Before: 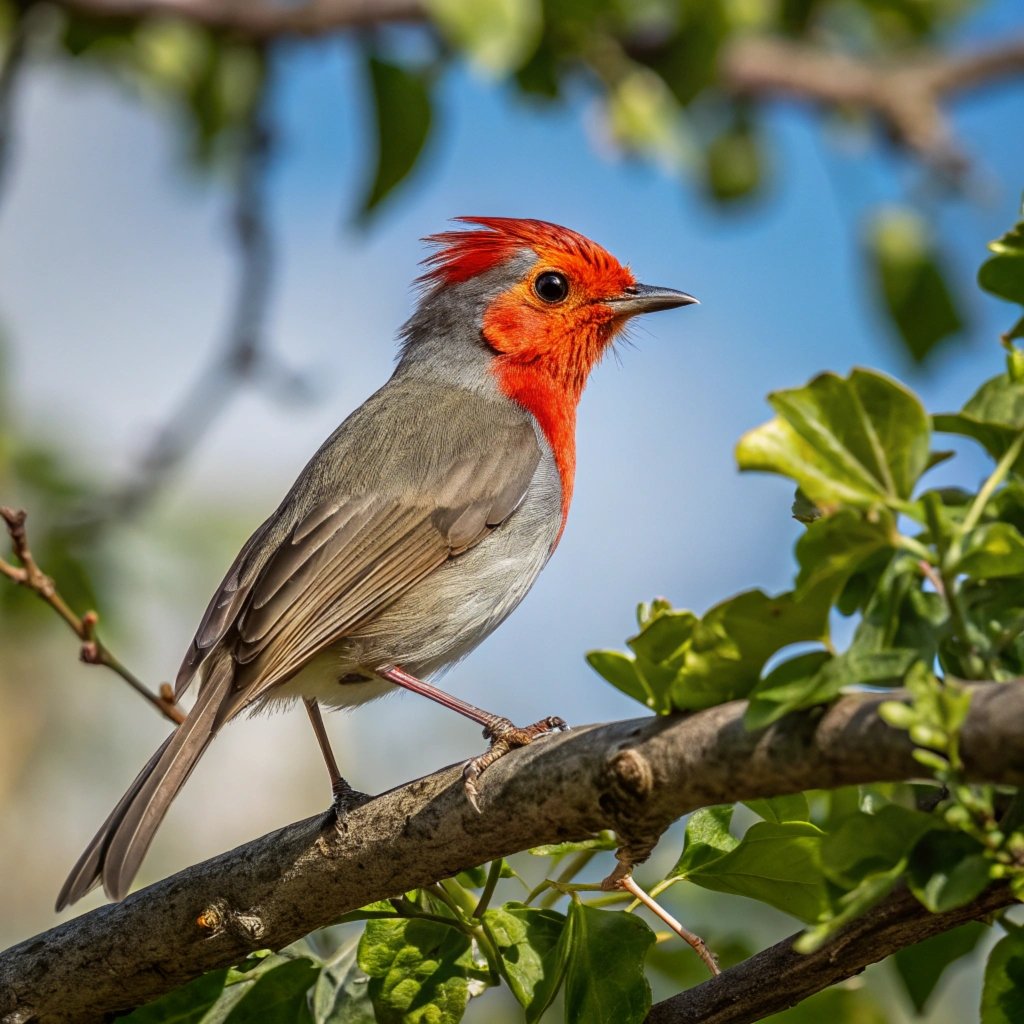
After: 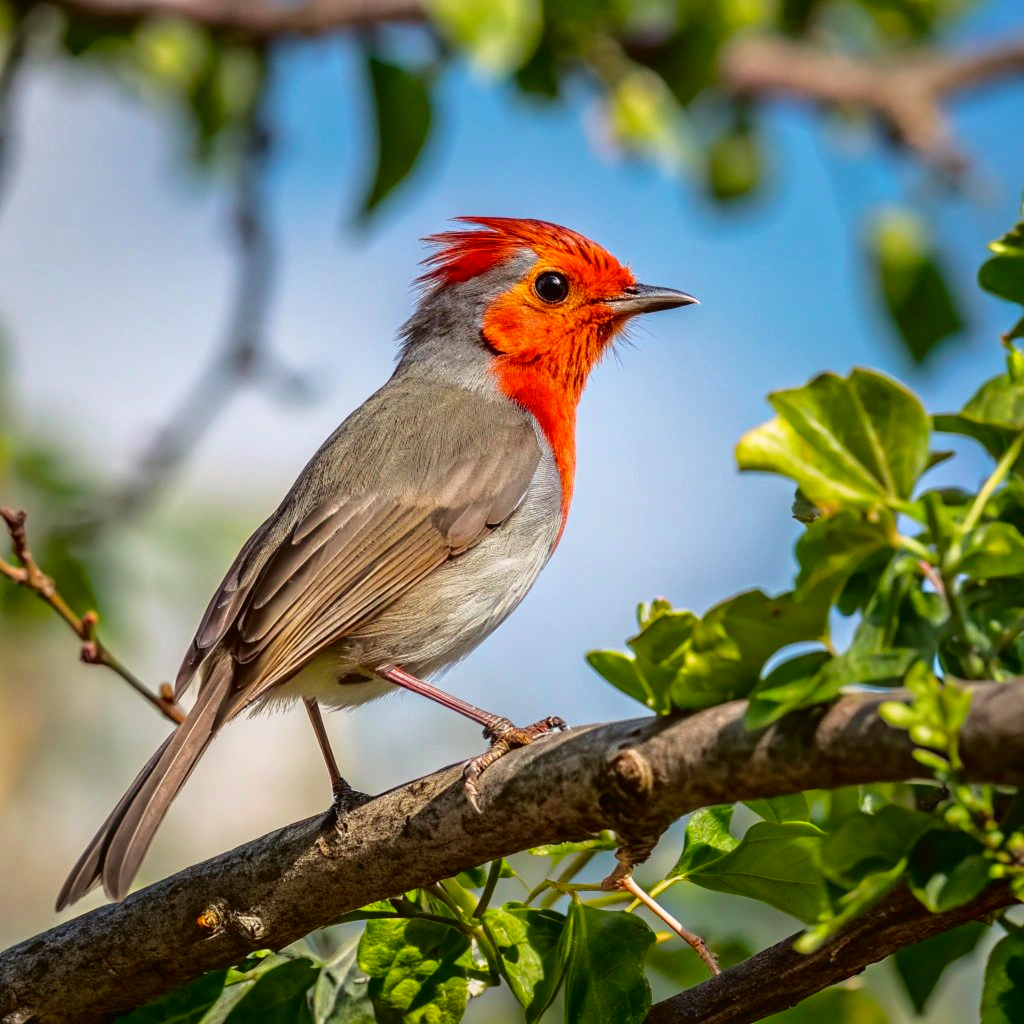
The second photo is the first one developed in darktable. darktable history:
tone curve: curves: ch0 [(0, 0.013) (0.117, 0.081) (0.257, 0.259) (0.408, 0.45) (0.611, 0.64) (0.81, 0.857) (1, 1)]; ch1 [(0, 0) (0.287, 0.198) (0.501, 0.506) (0.56, 0.584) (0.715, 0.741) (0.976, 0.992)]; ch2 [(0, 0) (0.369, 0.362) (0.5, 0.5) (0.537, 0.547) (0.59, 0.603) (0.681, 0.754) (1, 1)], color space Lab, independent channels, preserve colors none
